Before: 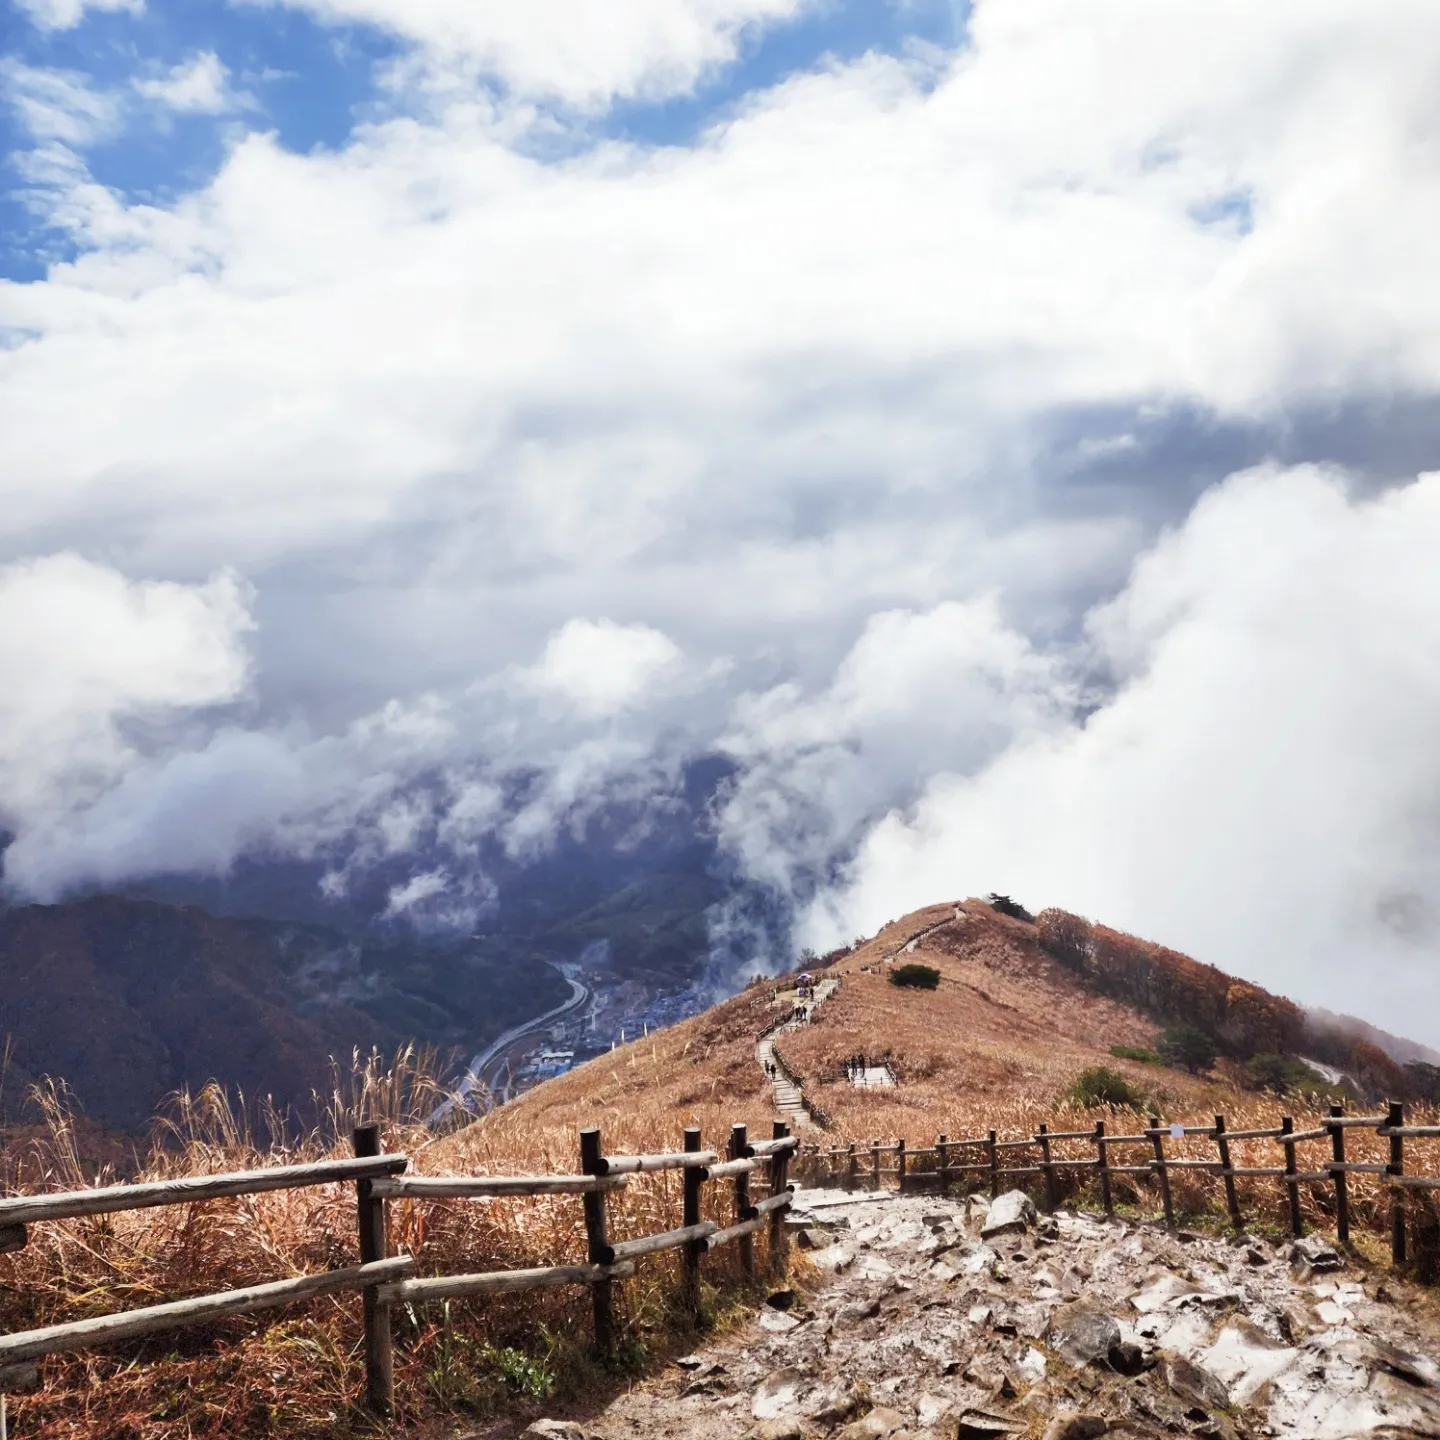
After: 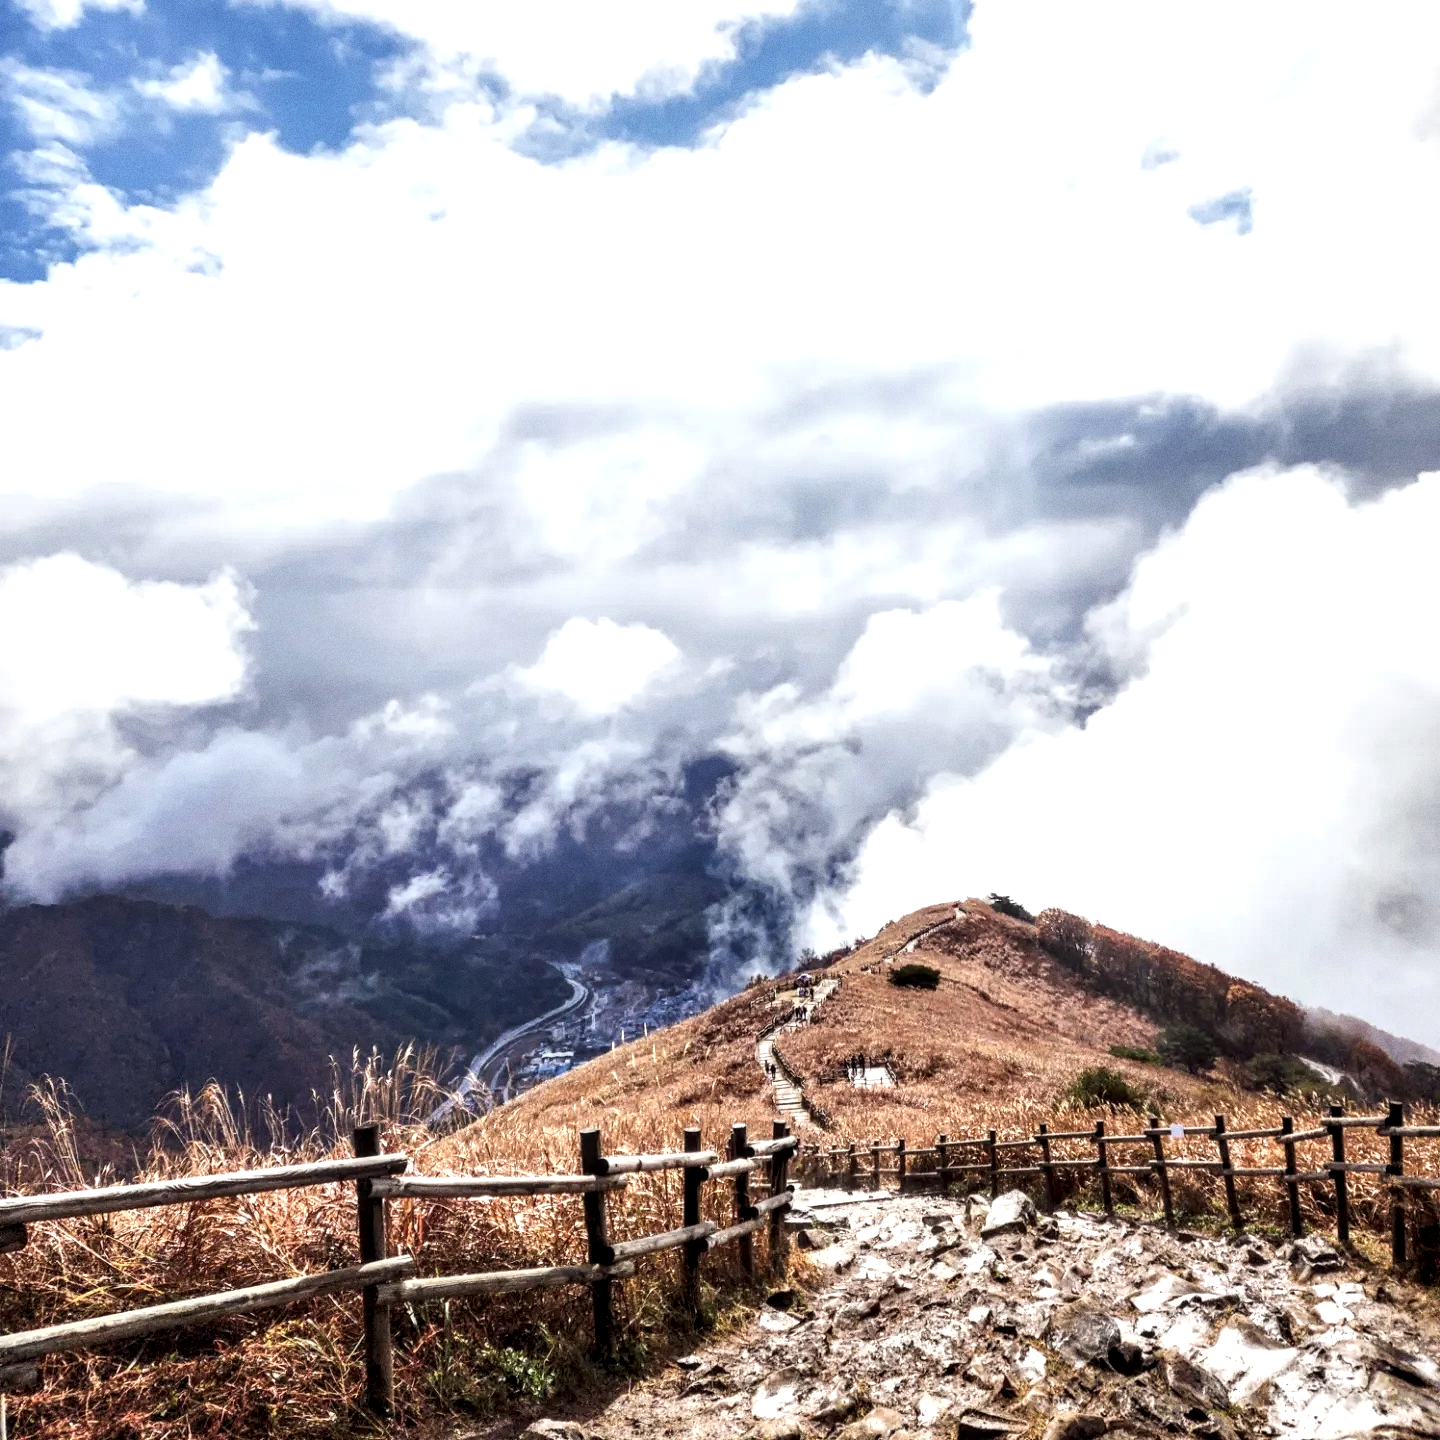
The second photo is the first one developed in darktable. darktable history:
tone equalizer: -8 EV -0.417 EV, -7 EV -0.389 EV, -6 EV -0.333 EV, -5 EV -0.222 EV, -3 EV 0.222 EV, -2 EV 0.333 EV, -1 EV 0.389 EV, +0 EV 0.417 EV, edges refinement/feathering 500, mask exposure compensation -1.57 EV, preserve details no
grain: coarseness 0.09 ISO
local contrast: detail 150%
